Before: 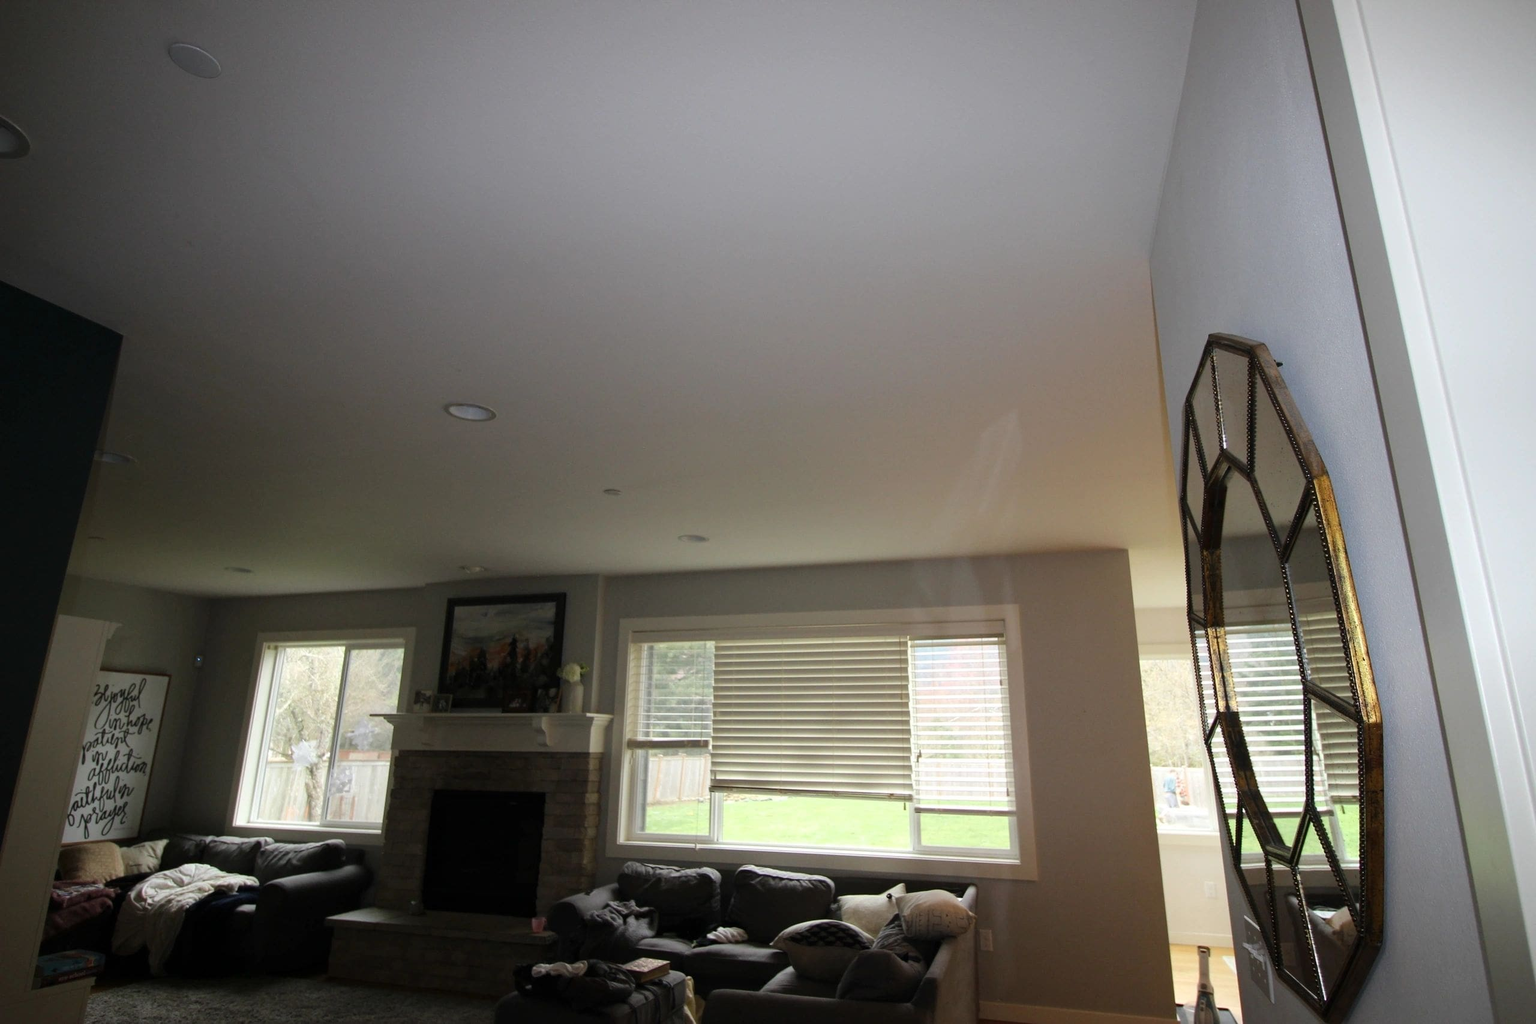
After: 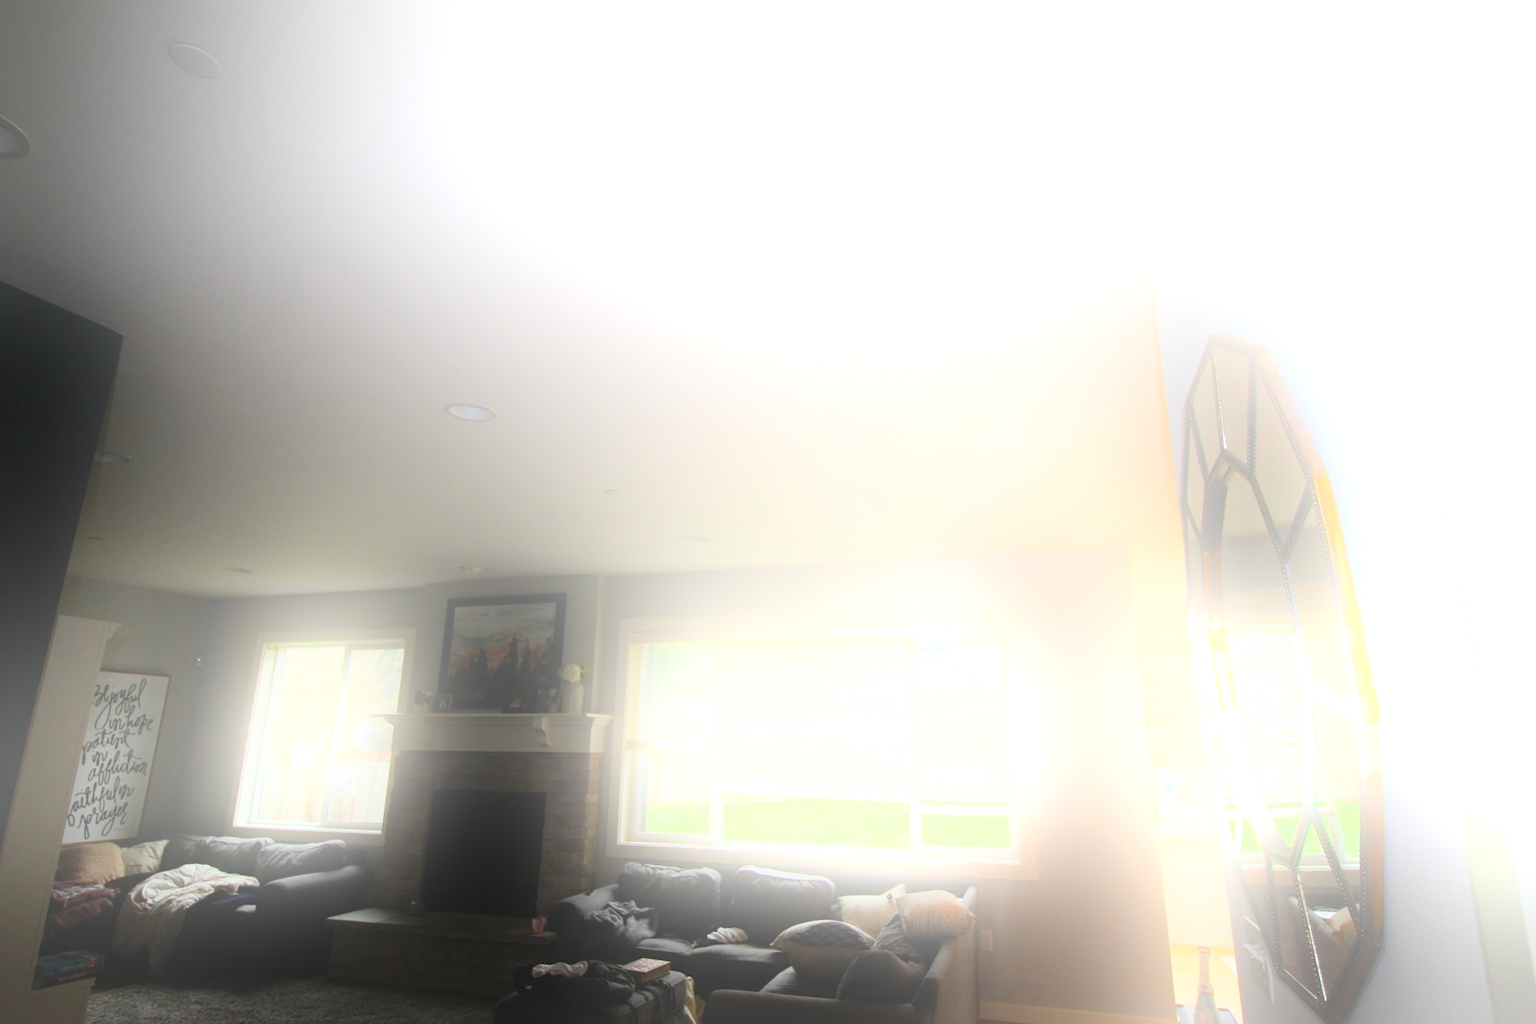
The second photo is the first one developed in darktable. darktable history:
contrast brightness saturation: contrast 0.11, saturation -0.17
bloom: size 25%, threshold 5%, strength 90%
